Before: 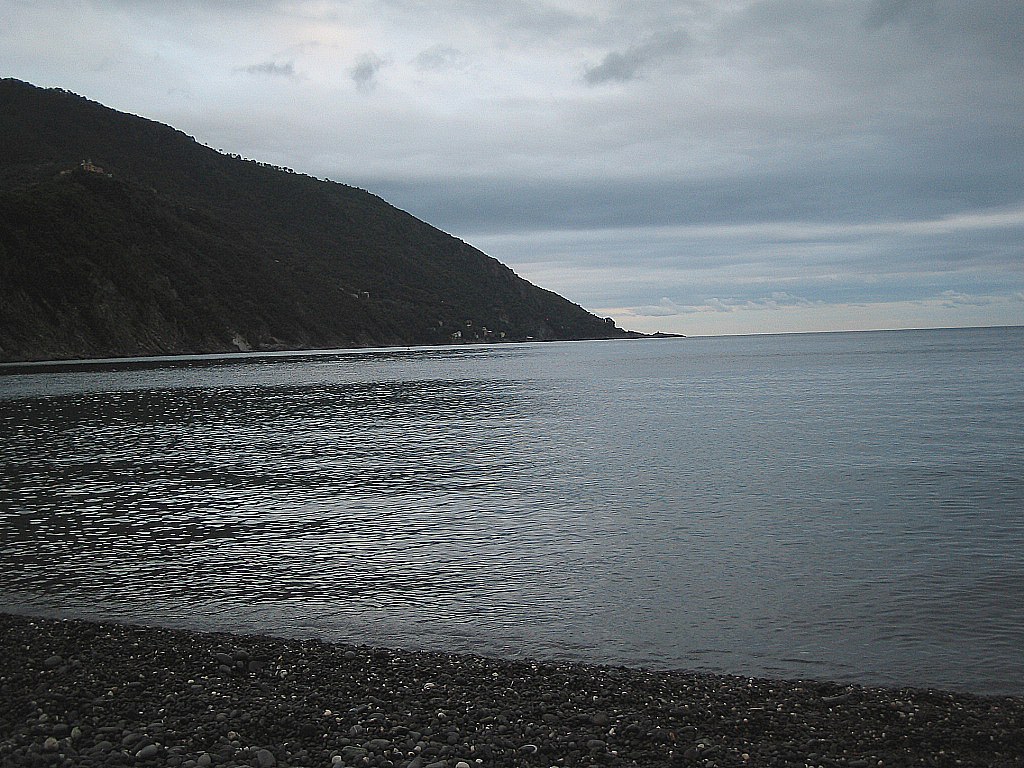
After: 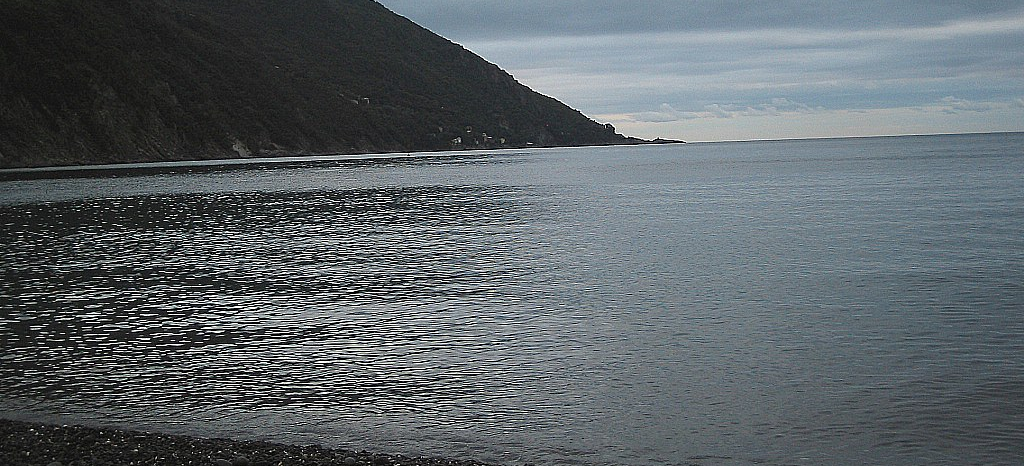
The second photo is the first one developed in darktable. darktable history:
sharpen: radius 5.325, amount 0.312, threshold 26.433
crop and rotate: top 25.357%, bottom 13.942%
